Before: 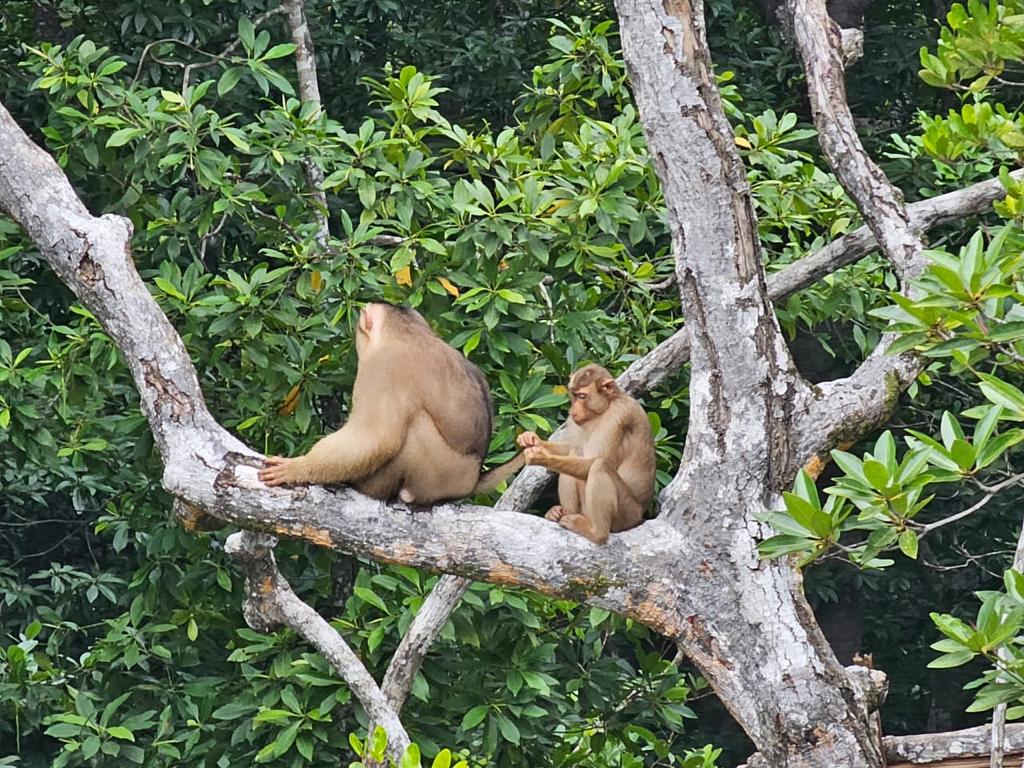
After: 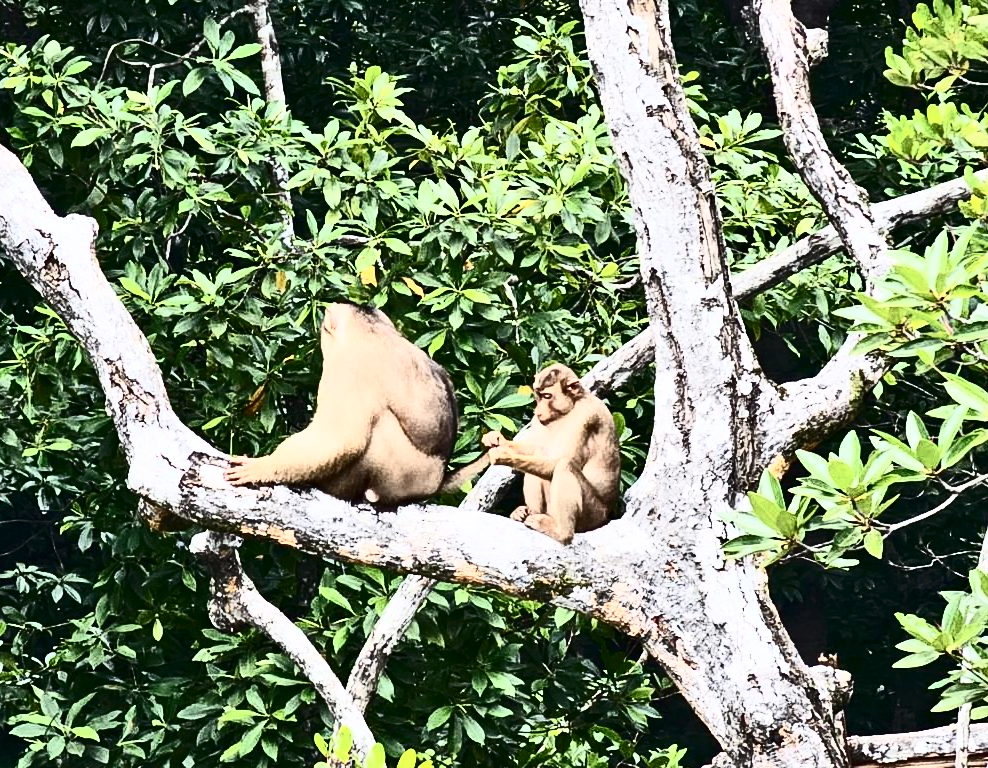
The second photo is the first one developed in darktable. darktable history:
contrast brightness saturation: contrast 0.932, brightness 0.199
crop and rotate: left 3.452%
